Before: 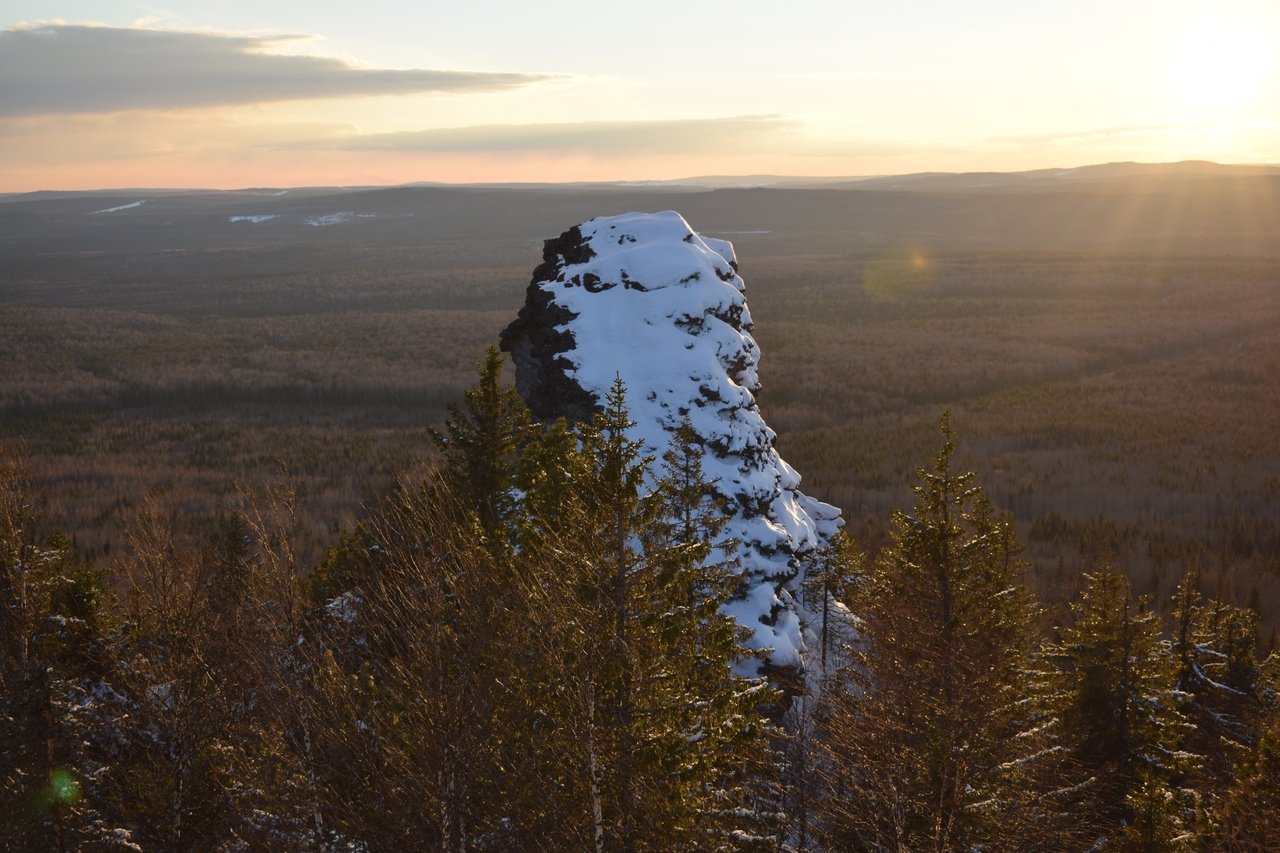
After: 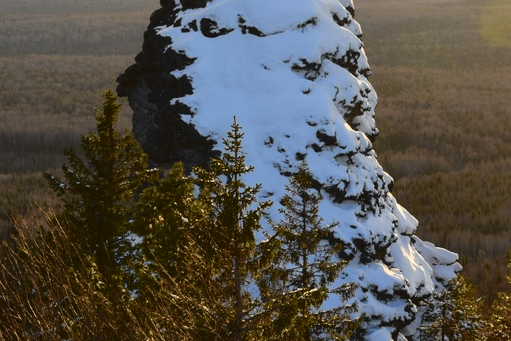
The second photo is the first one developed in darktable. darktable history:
crop: left 30%, top 30%, right 30%, bottom 30%
tone curve: curves: ch0 [(0.003, 0.029) (0.037, 0.036) (0.149, 0.117) (0.297, 0.318) (0.422, 0.474) (0.531, 0.6) (0.743, 0.809) (0.889, 0.941) (1, 0.98)]; ch1 [(0, 0) (0.305, 0.325) (0.453, 0.437) (0.482, 0.479) (0.501, 0.5) (0.506, 0.503) (0.564, 0.578) (0.587, 0.625) (0.666, 0.727) (1, 1)]; ch2 [(0, 0) (0.323, 0.277) (0.408, 0.399) (0.45, 0.48) (0.499, 0.502) (0.512, 0.523) (0.57, 0.595) (0.653, 0.671) (0.768, 0.744) (1, 1)], color space Lab, independent channels, preserve colors none
